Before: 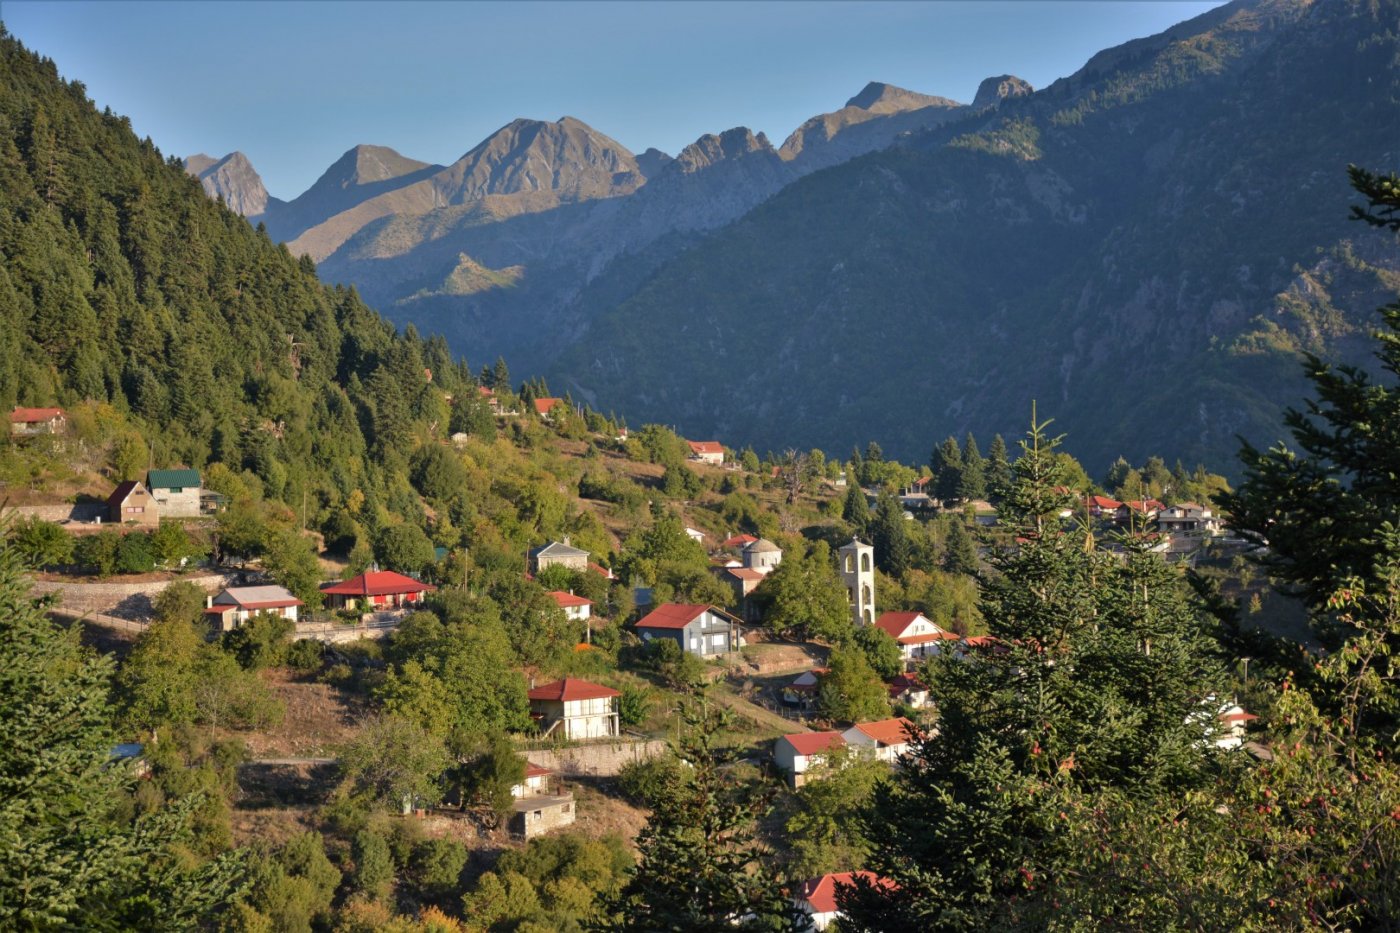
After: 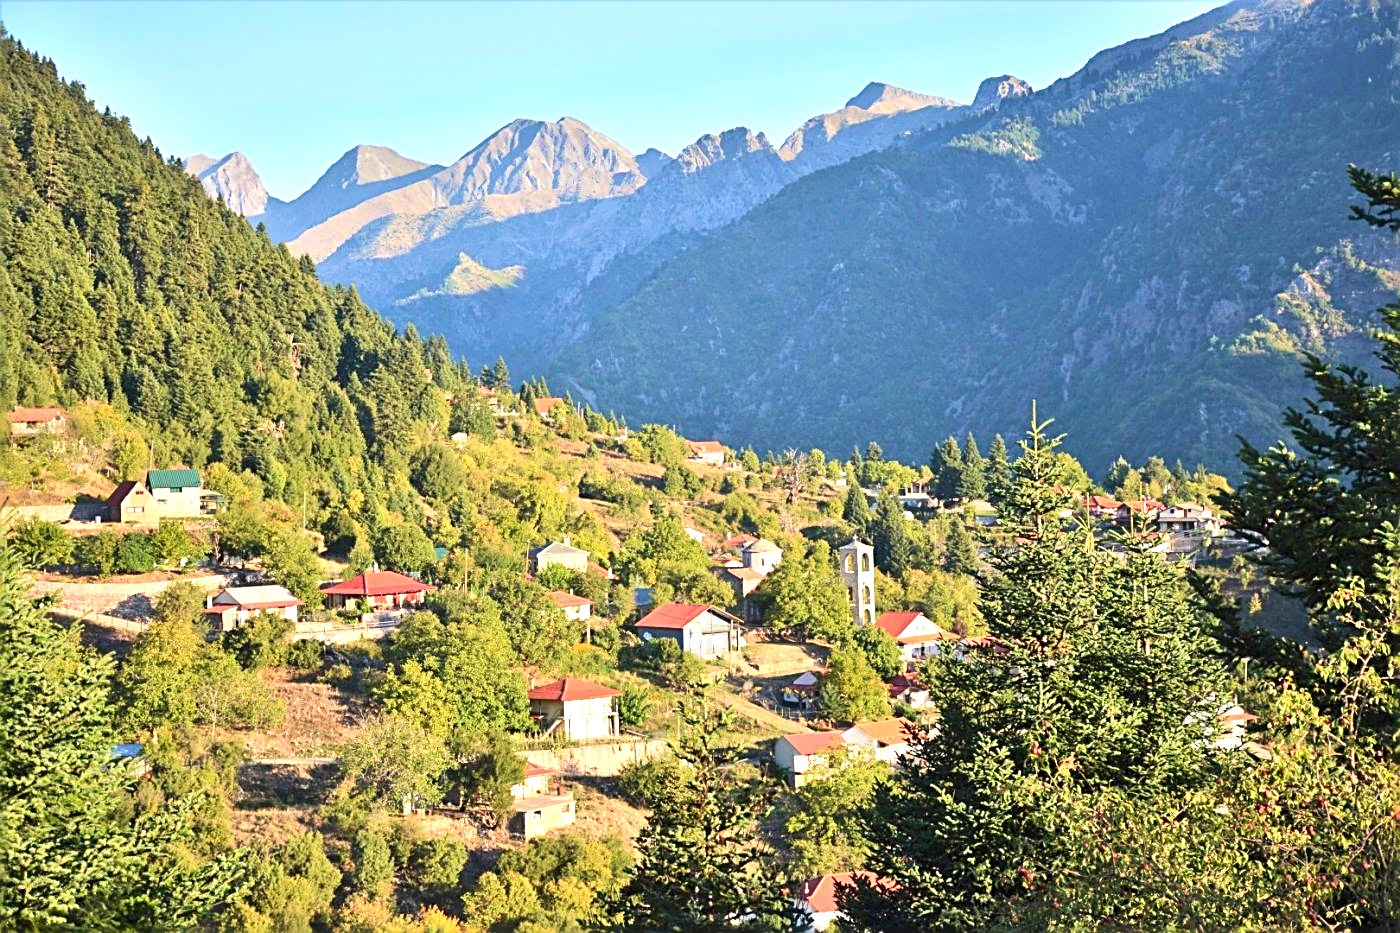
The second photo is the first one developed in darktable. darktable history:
contrast brightness saturation: contrast 0.2, brightness 0.15, saturation 0.14
exposure: black level correction 0, exposure 1.2 EV, compensate highlight preservation false
velvia: on, module defaults
sharpen: radius 2.676, amount 0.669
